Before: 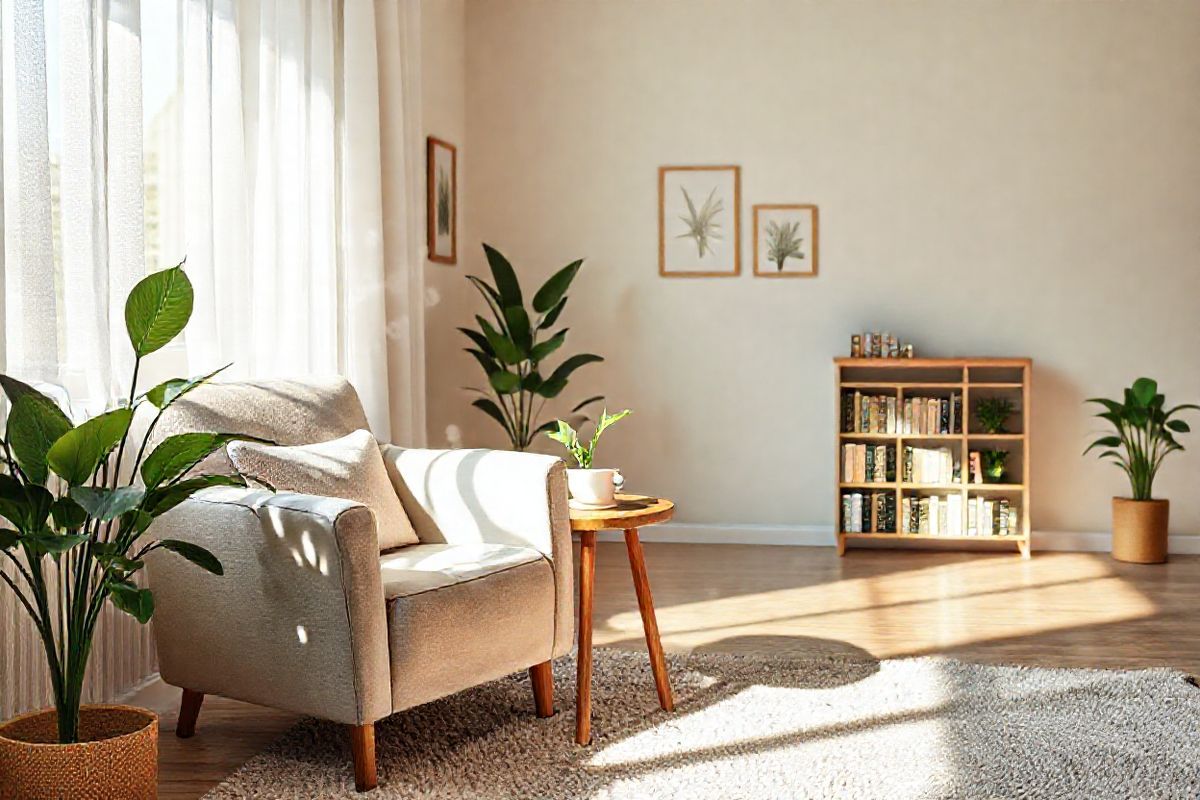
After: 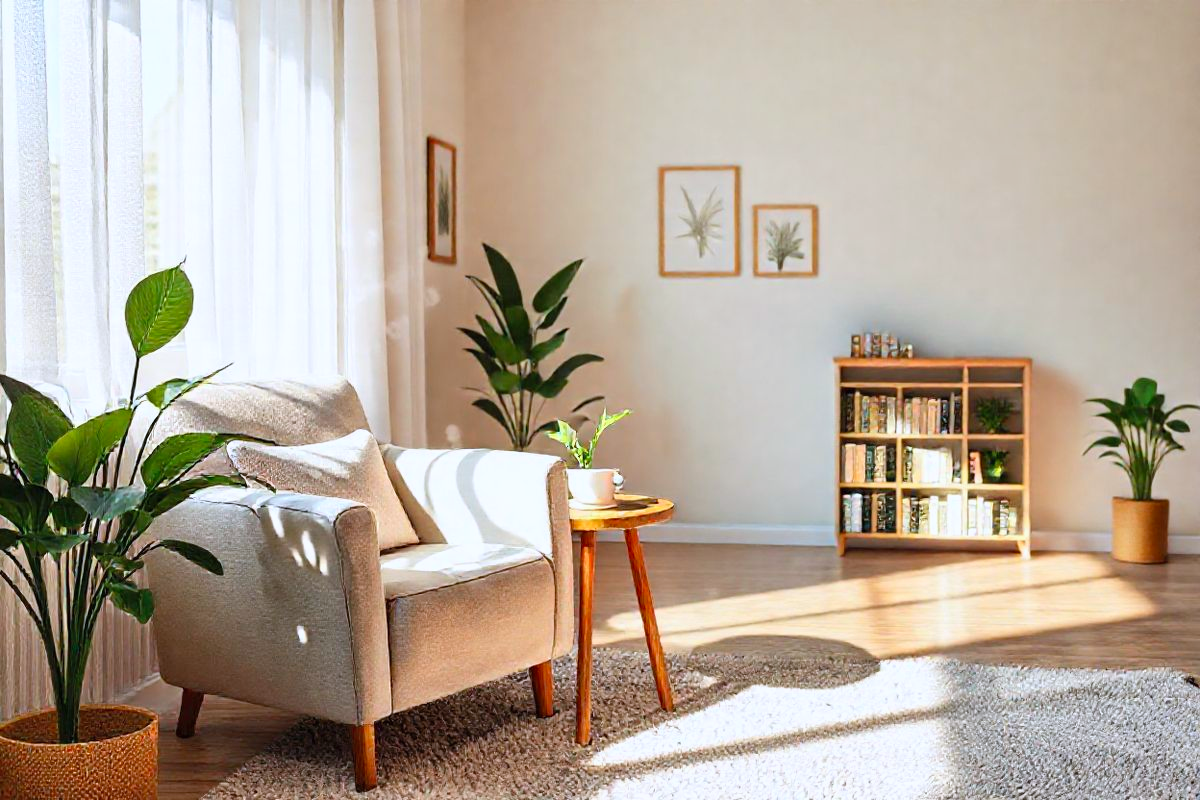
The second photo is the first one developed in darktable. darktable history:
contrast brightness saturation: contrast 0.071, brightness 0.072, saturation 0.176
color calibration: output colorfulness [0, 0.315, 0, 0], illuminant as shot in camera, x 0.358, y 0.373, temperature 4628.91 K, saturation algorithm version 1 (2020)
